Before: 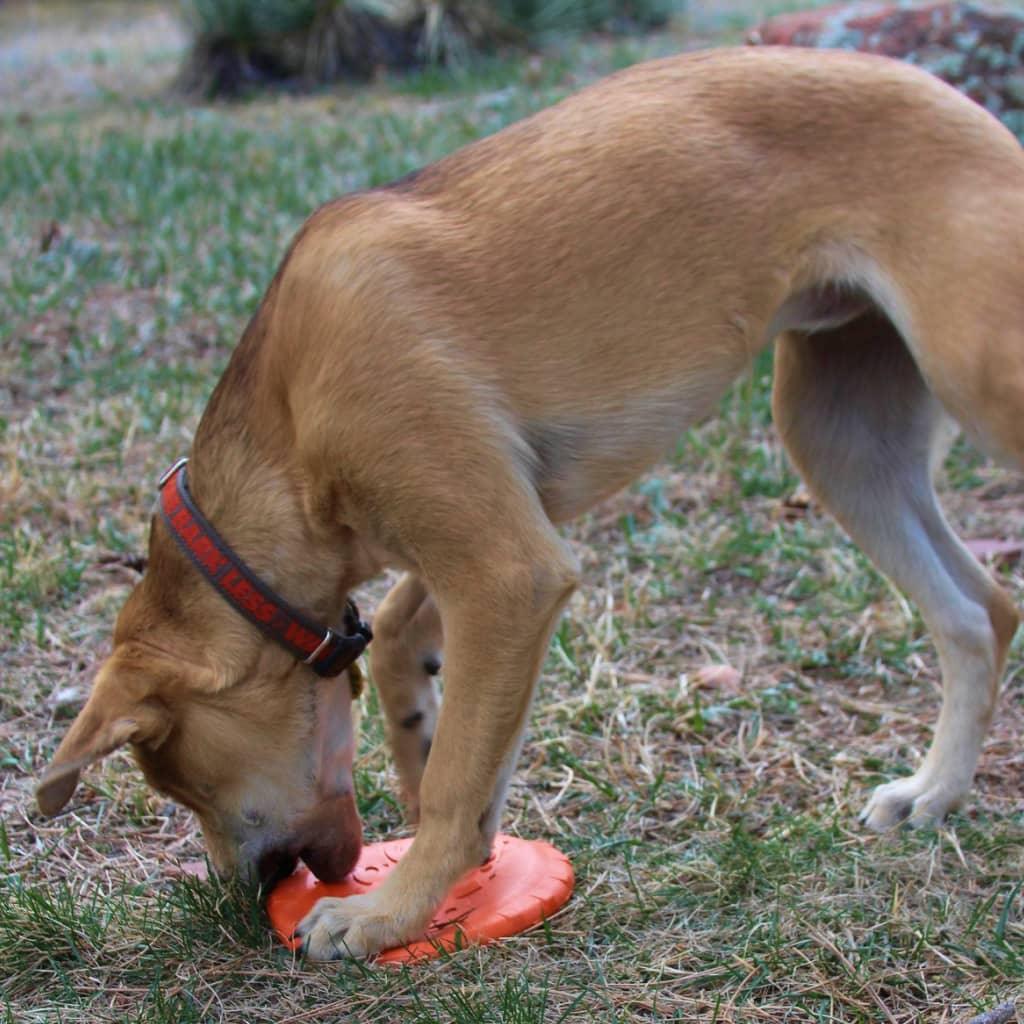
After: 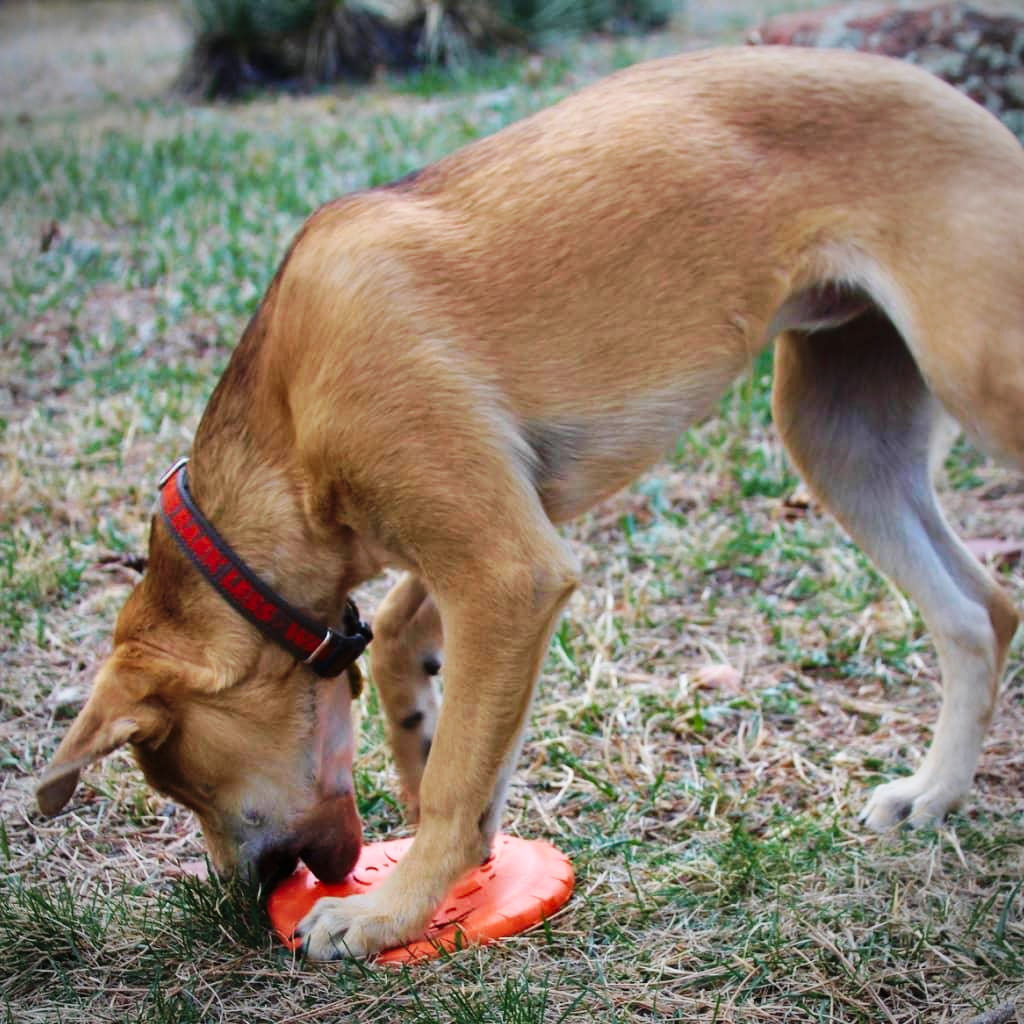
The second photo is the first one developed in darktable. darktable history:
base curve: curves: ch0 [(0, 0) (0.032, 0.025) (0.121, 0.166) (0.206, 0.329) (0.605, 0.79) (1, 1)], preserve colors none
vignetting: fall-off radius 61.17%
